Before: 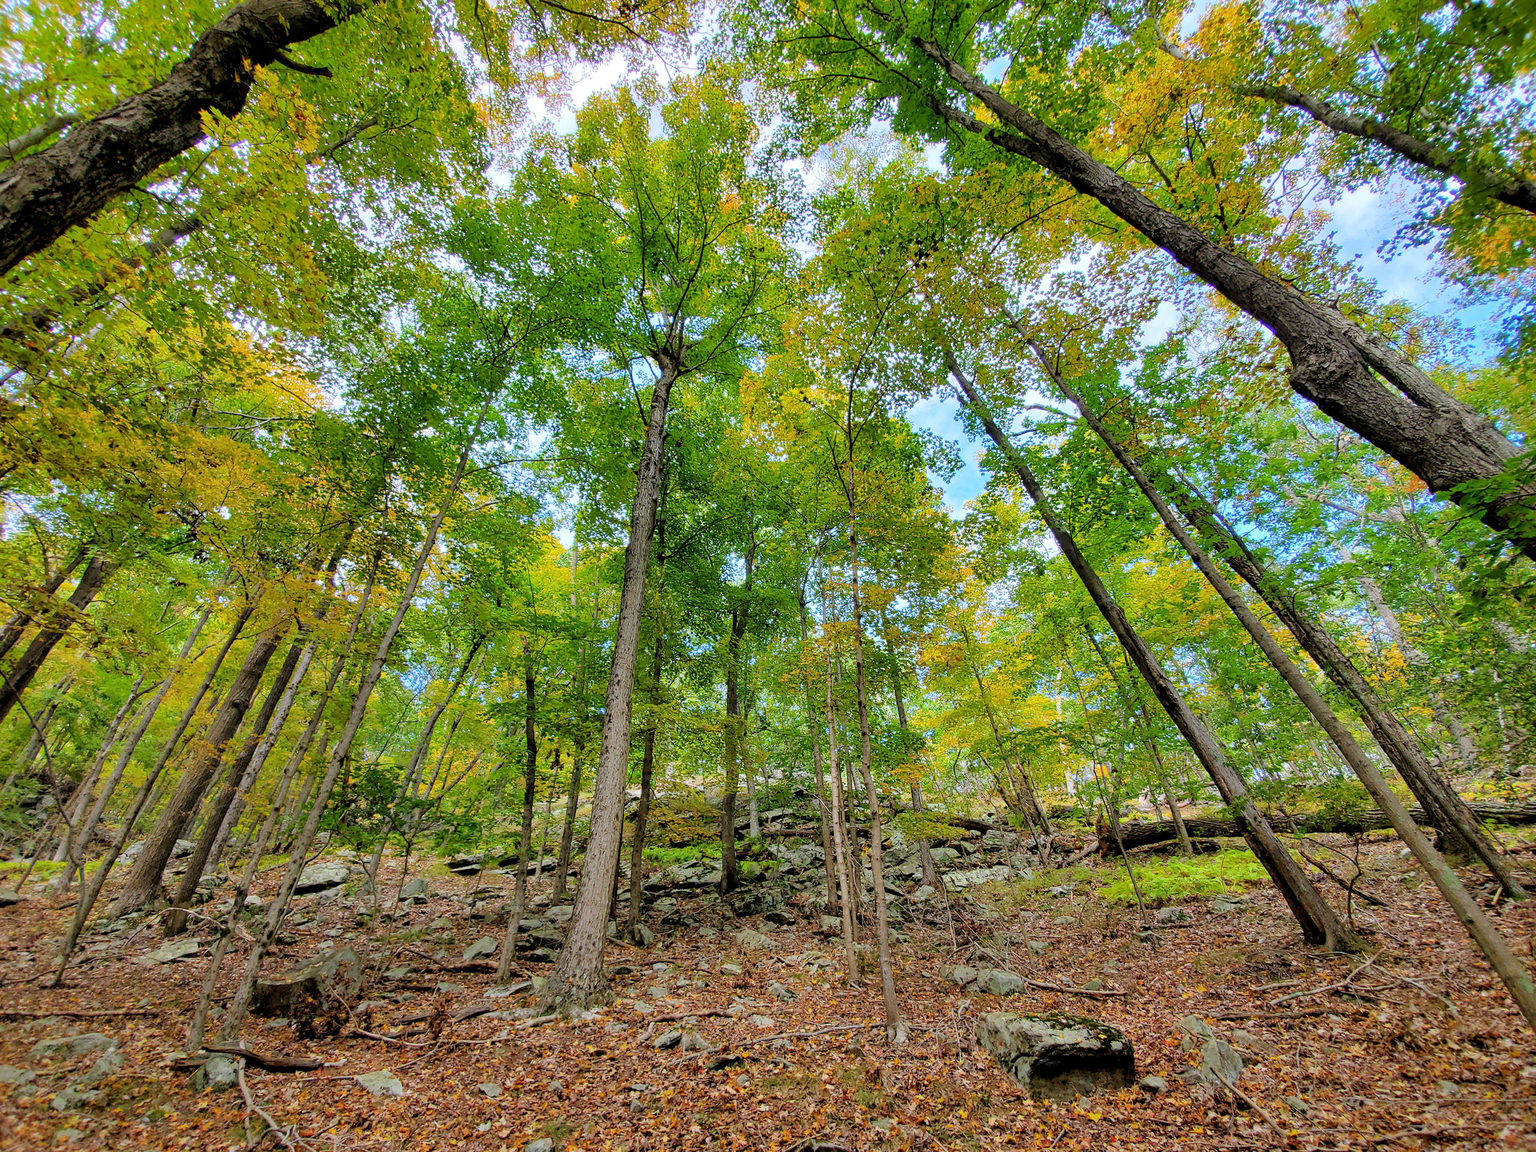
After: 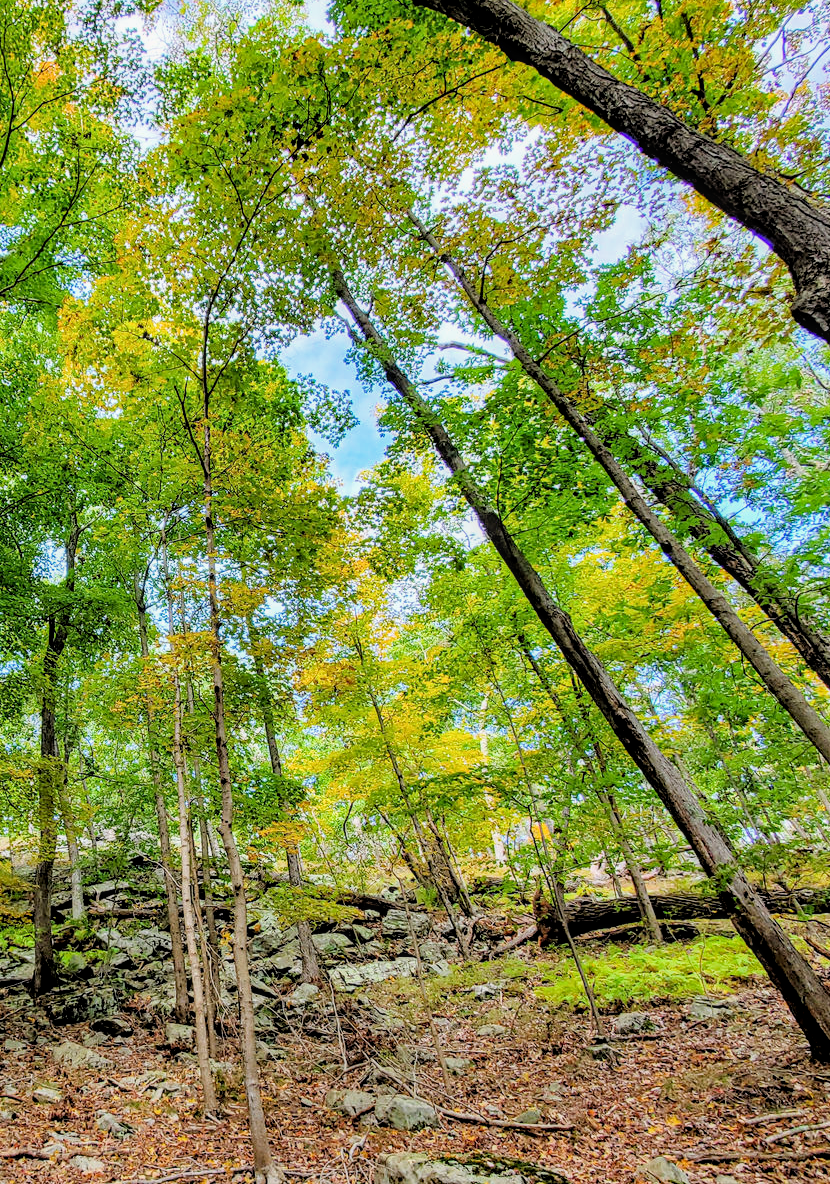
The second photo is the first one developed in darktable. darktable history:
haze removal: strength 0.286, distance 0.243, compatibility mode true, adaptive false
filmic rgb: black relative exposure -7.76 EV, white relative exposure 4.42 EV, target black luminance 0%, hardness 3.75, latitude 50.66%, contrast 1.069, highlights saturation mix 9.8%, shadows ↔ highlights balance -0.265%
exposure: exposure 0.495 EV, compensate highlight preservation false
local contrast: on, module defaults
crop: left 45.32%, top 12.885%, right 14.13%, bottom 10.004%
